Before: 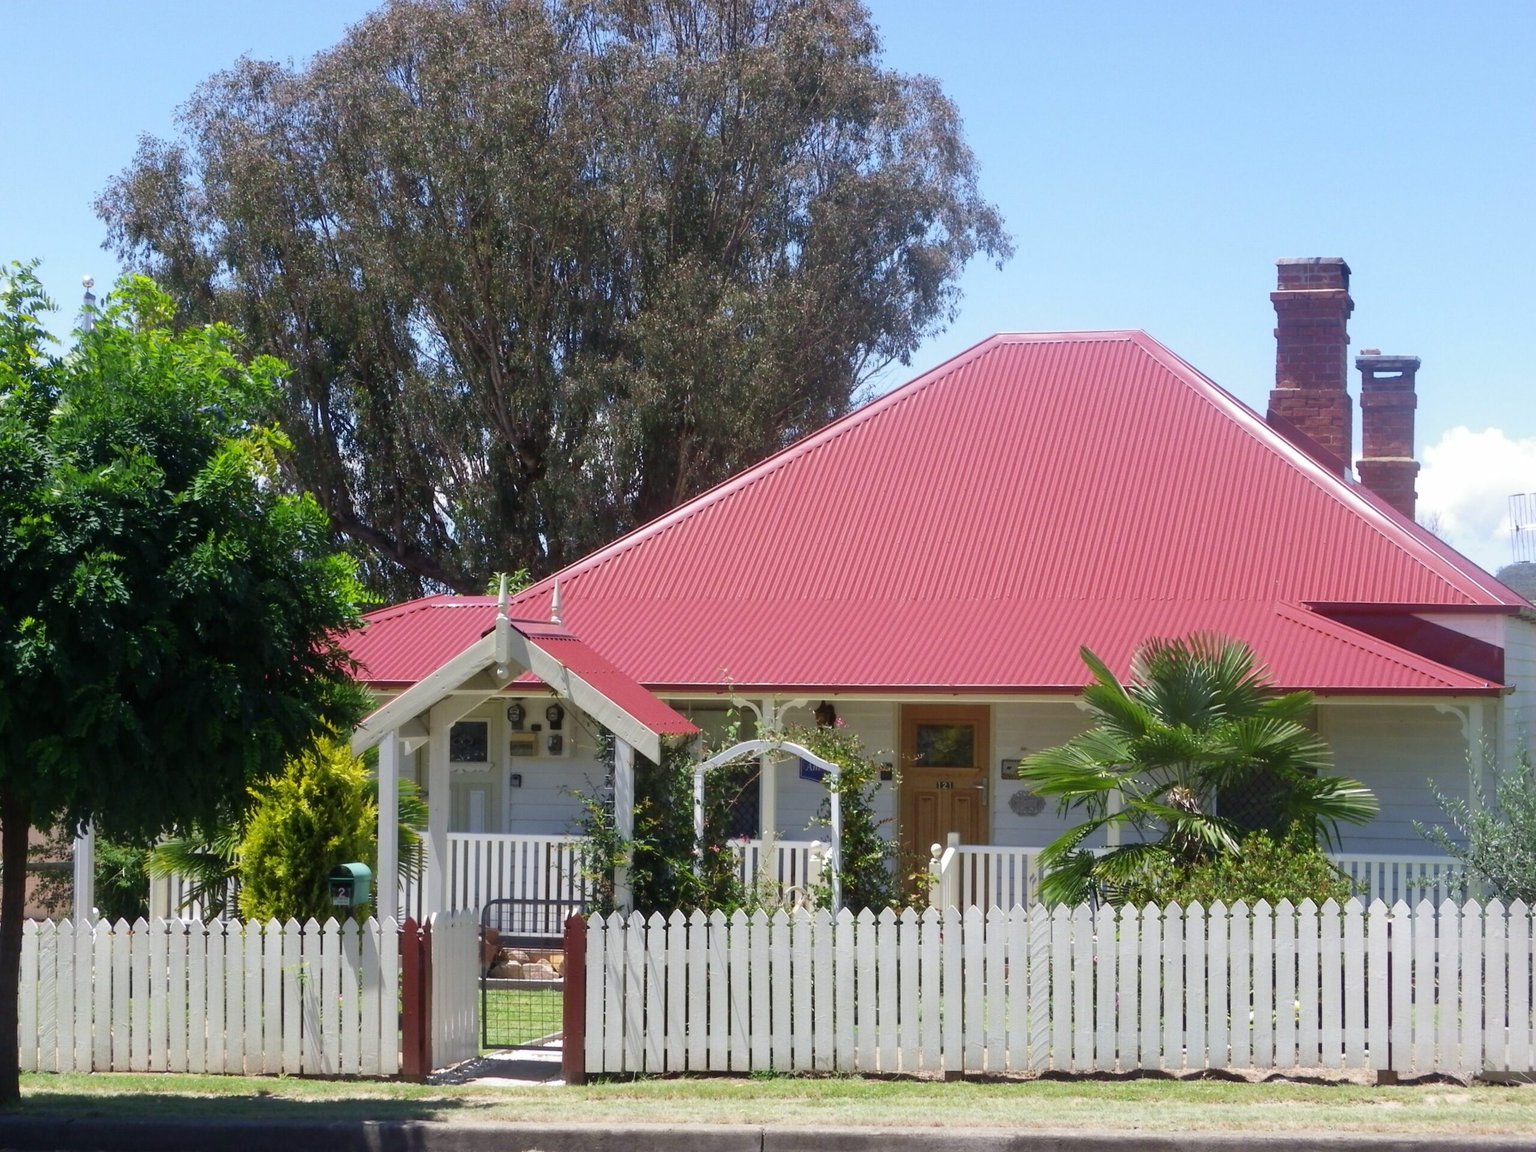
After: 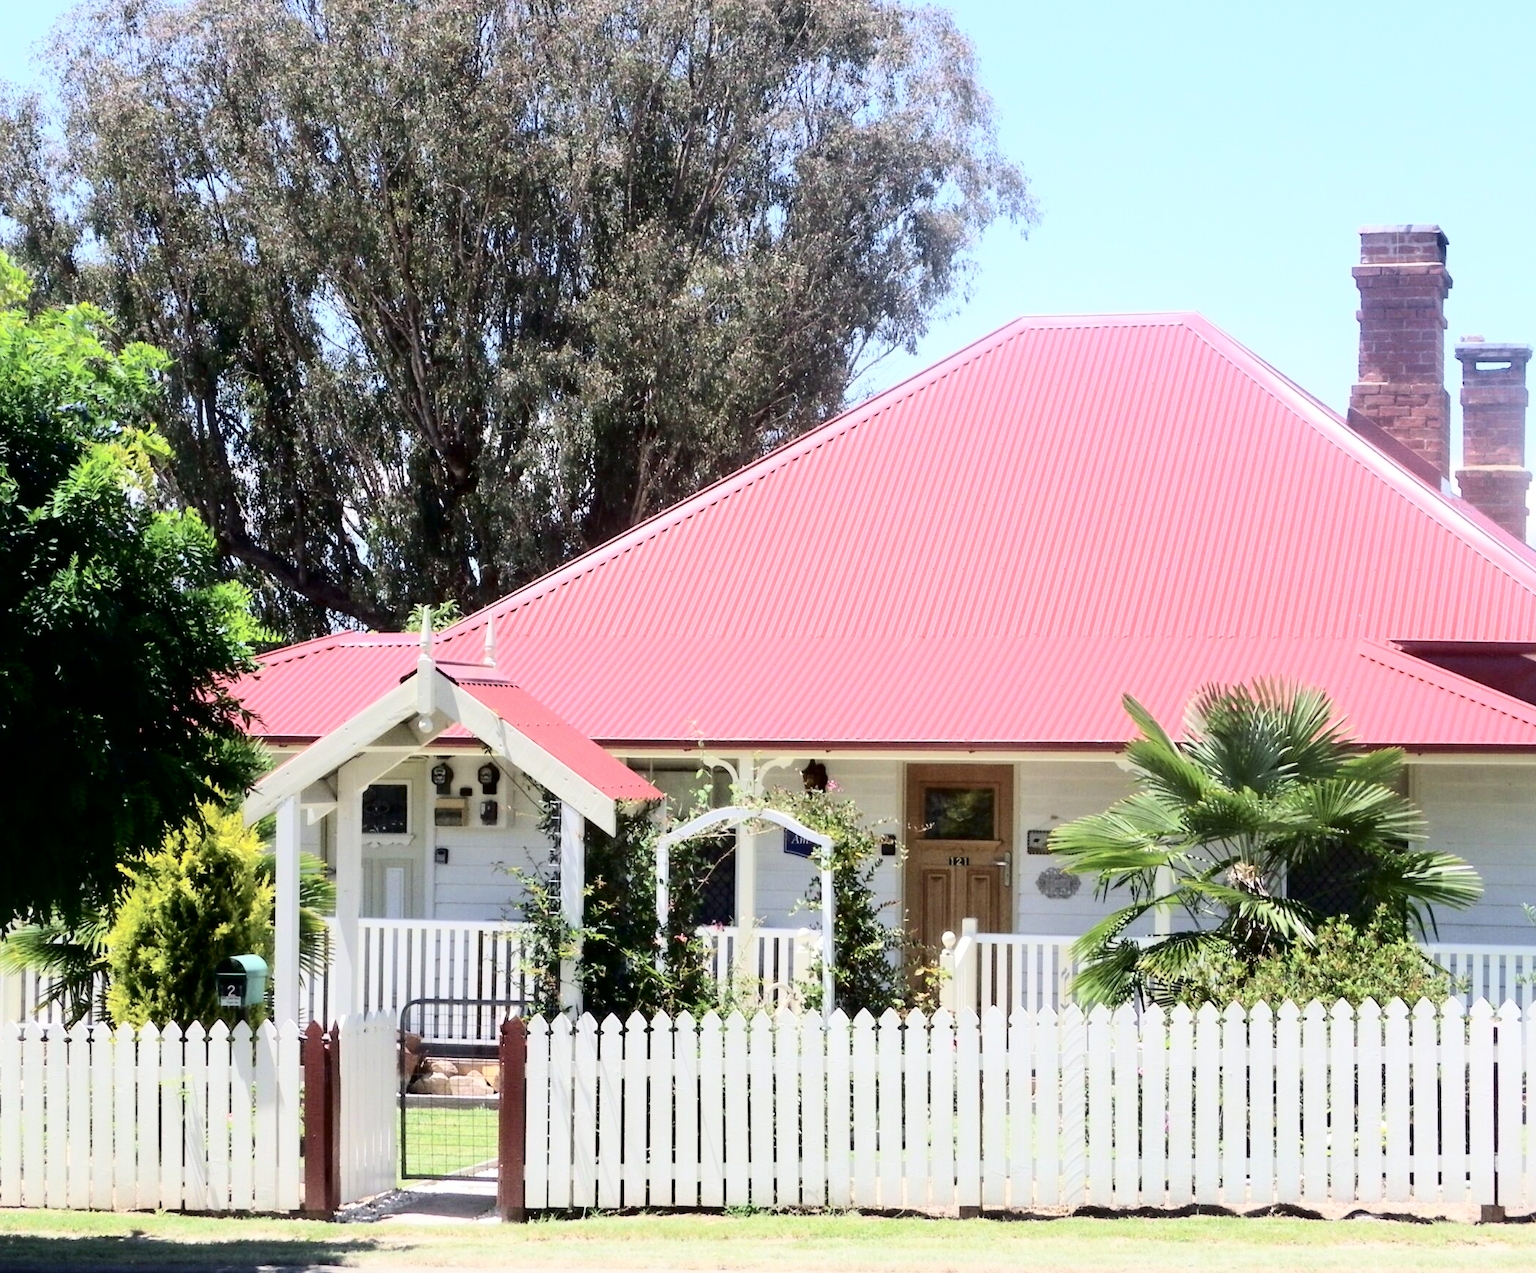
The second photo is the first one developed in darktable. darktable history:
crop: left 9.804%, top 6.227%, right 7.293%, bottom 2.101%
exposure: black level correction 0.001, exposure 0.015 EV, compensate highlight preservation false
tone curve: curves: ch0 [(0, 0) (0.004, 0) (0.133, 0.071) (0.325, 0.456) (0.832, 0.957) (1, 1)], color space Lab, independent channels, preserve colors none
